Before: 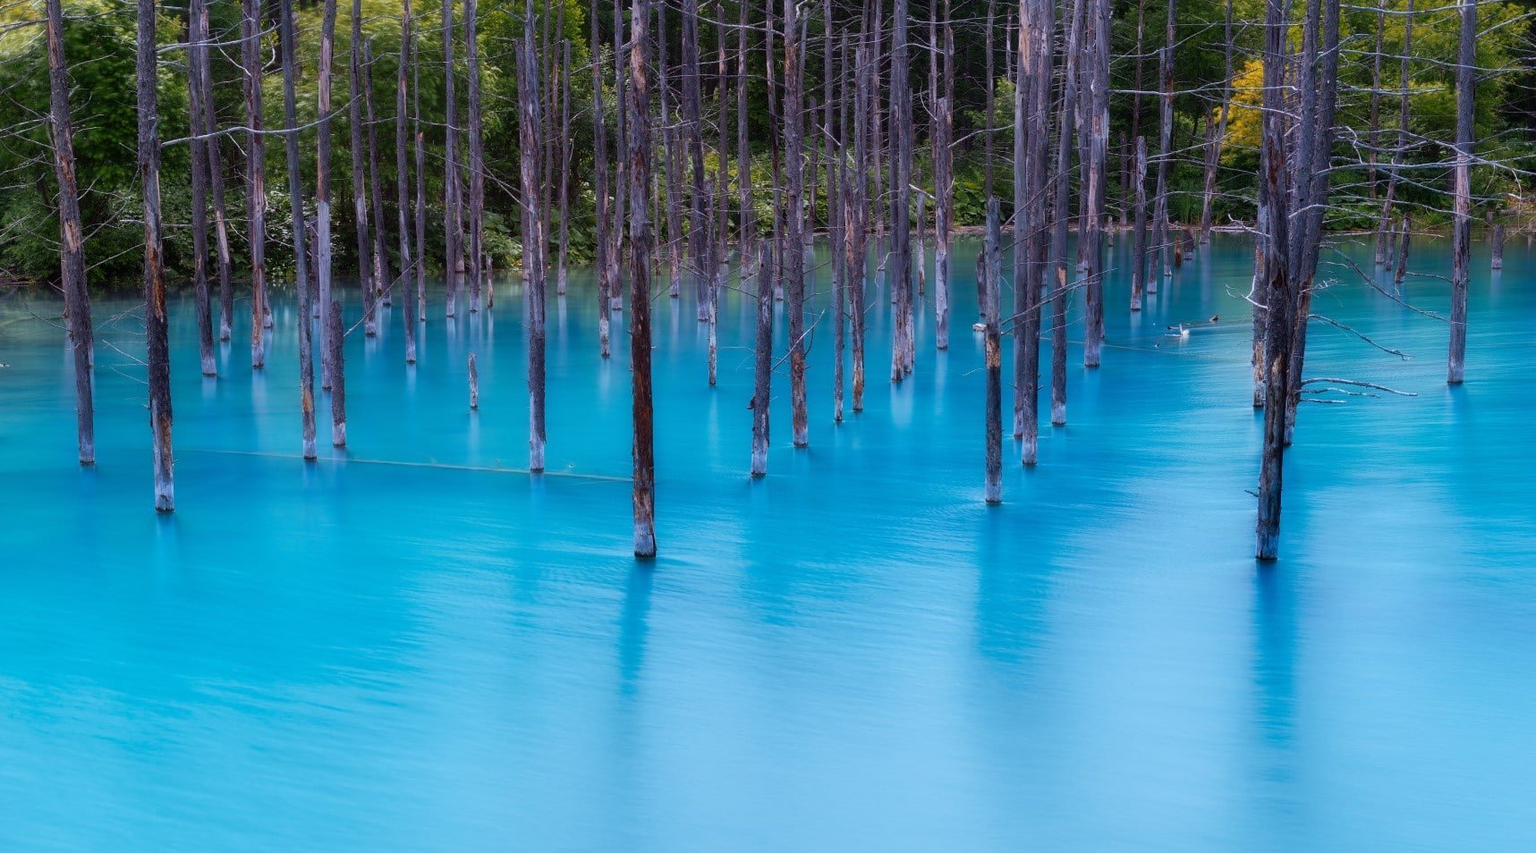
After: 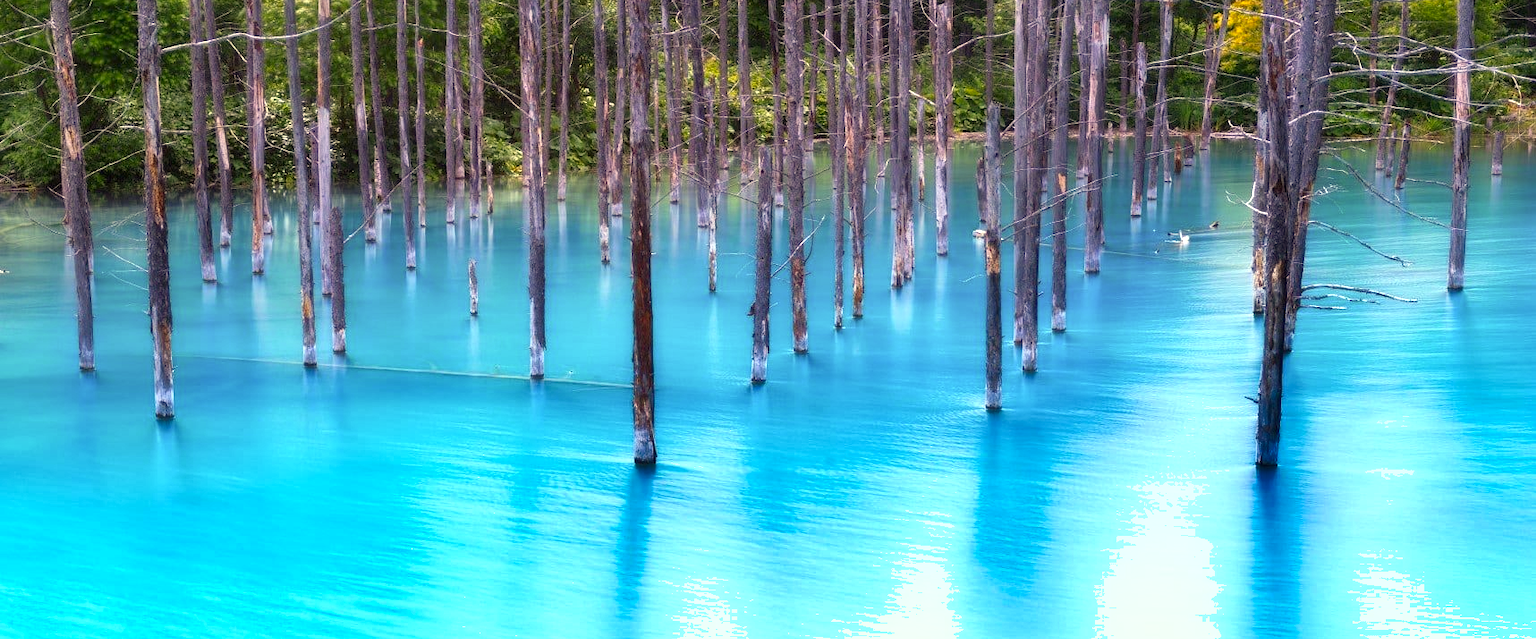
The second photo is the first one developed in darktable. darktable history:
crop: top 11.063%, bottom 13.961%
exposure: black level correction 0, exposure 1.103 EV, compensate highlight preservation false
color correction: highlights a* 2.73, highlights b* 23.37
shadows and highlights: shadows 43.78, white point adjustment -1.36, soften with gaussian
